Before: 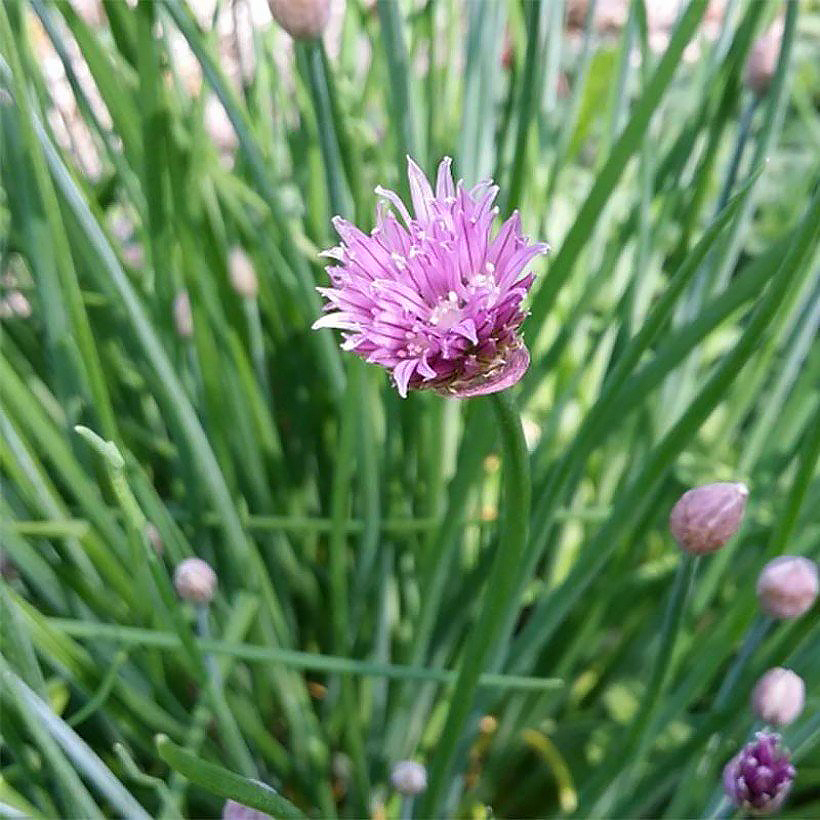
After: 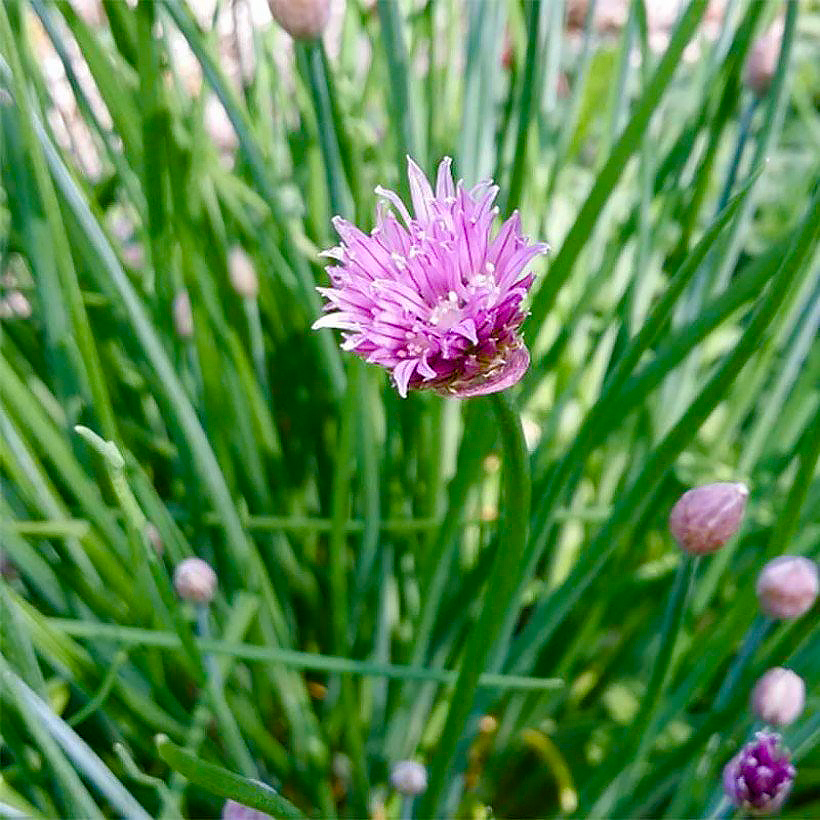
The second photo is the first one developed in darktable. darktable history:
color balance rgb: perceptual saturation grading › global saturation 20%, perceptual saturation grading › highlights -50.464%, perceptual saturation grading › shadows 30.469%, global vibrance 42.006%
